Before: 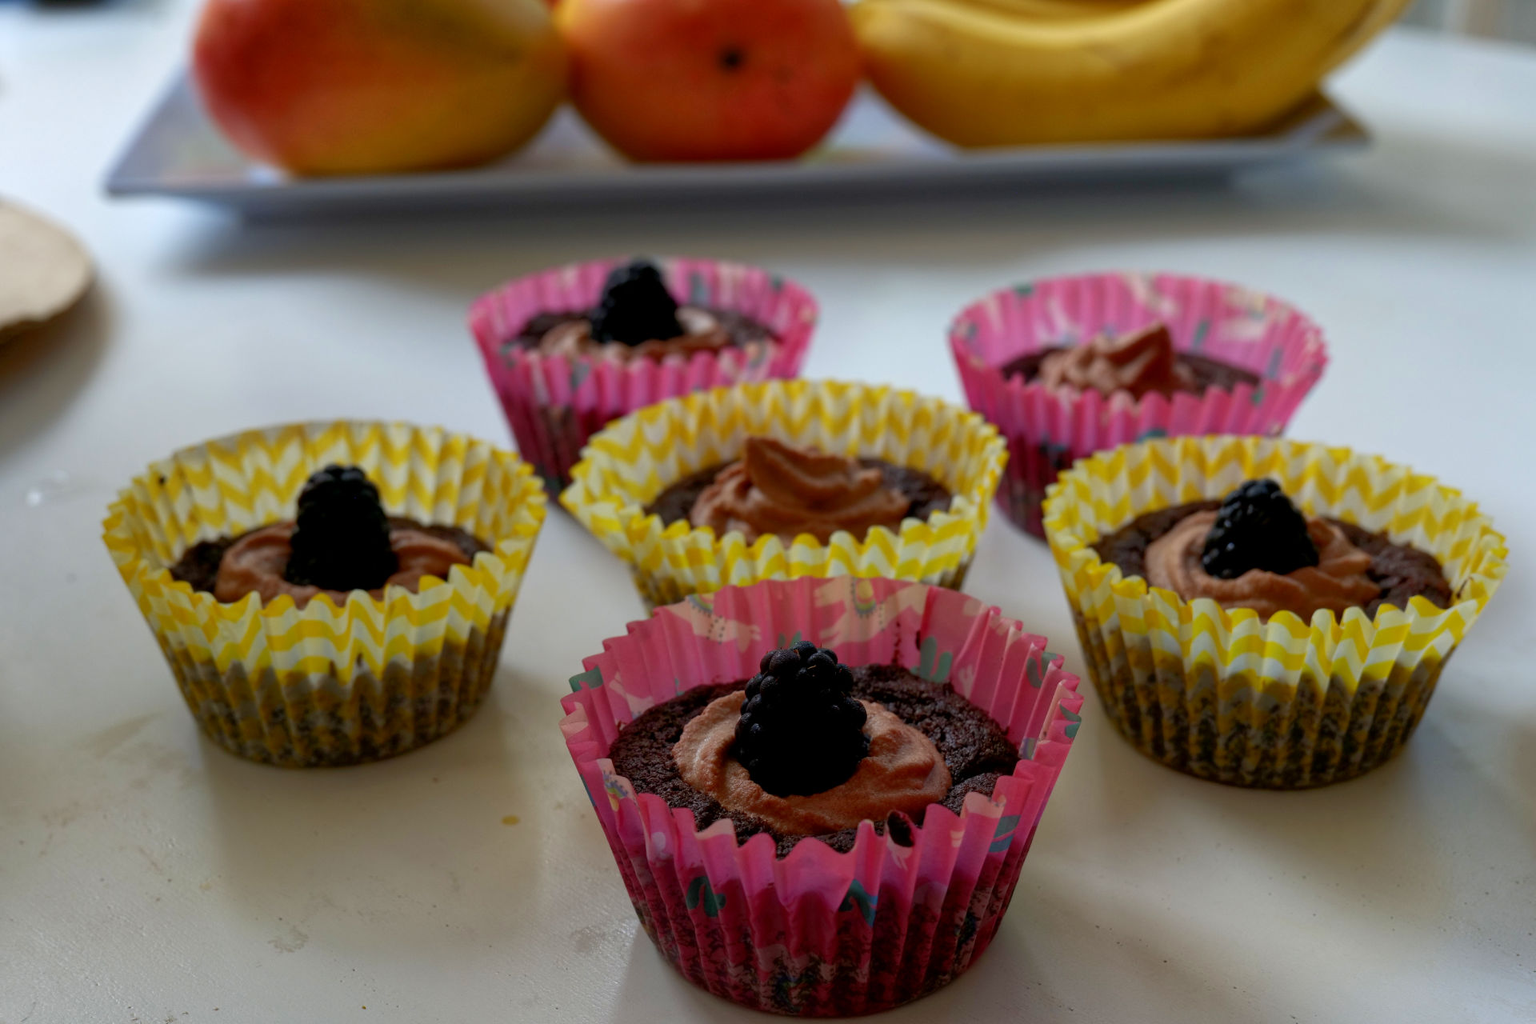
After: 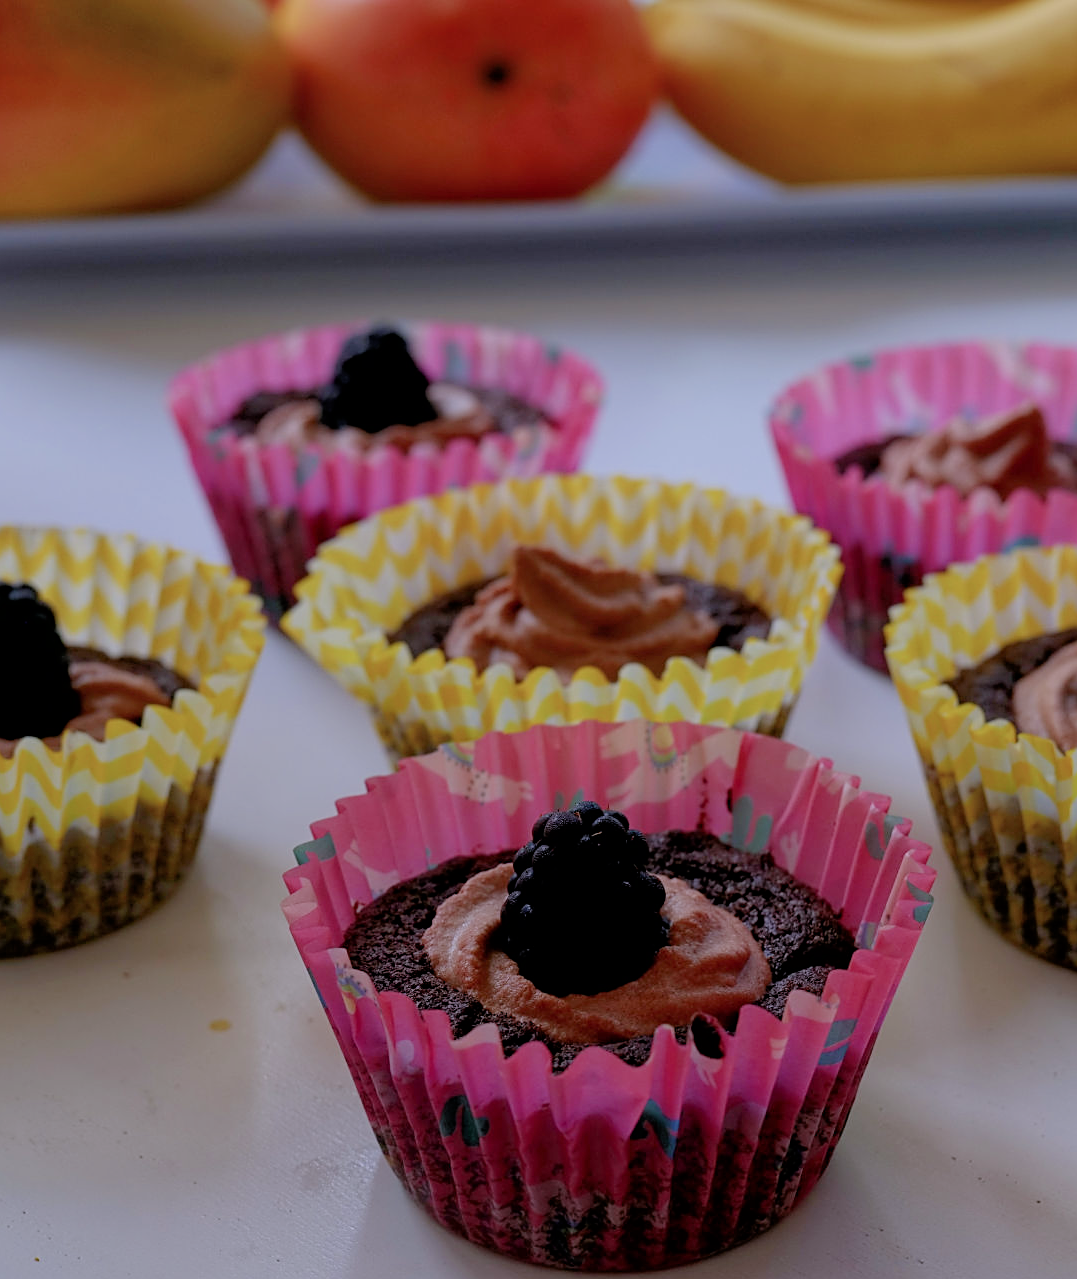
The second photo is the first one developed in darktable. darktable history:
crop: left 21.799%, right 22.1%, bottom 0.001%
color calibration: illuminant custom, x 0.367, y 0.392, temperature 4435.45 K
filmic rgb: black relative exposure -6.55 EV, white relative exposure 4.75 EV, hardness 3.15, contrast 0.796
exposure: compensate exposure bias true, compensate highlight preservation false
sharpen: on, module defaults
